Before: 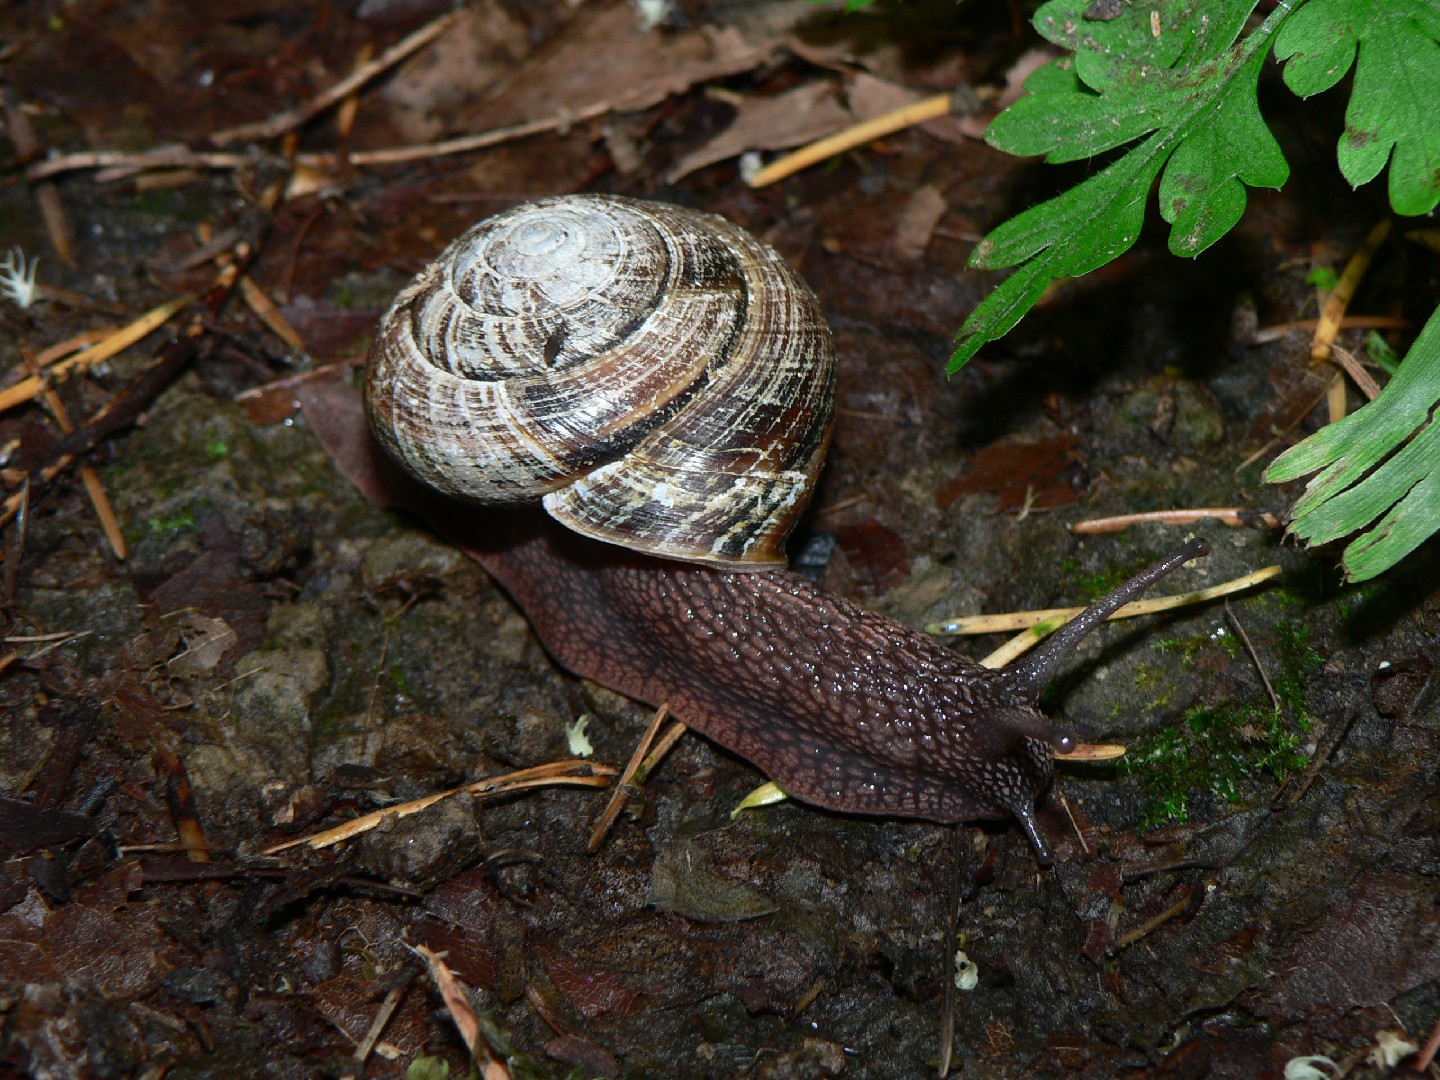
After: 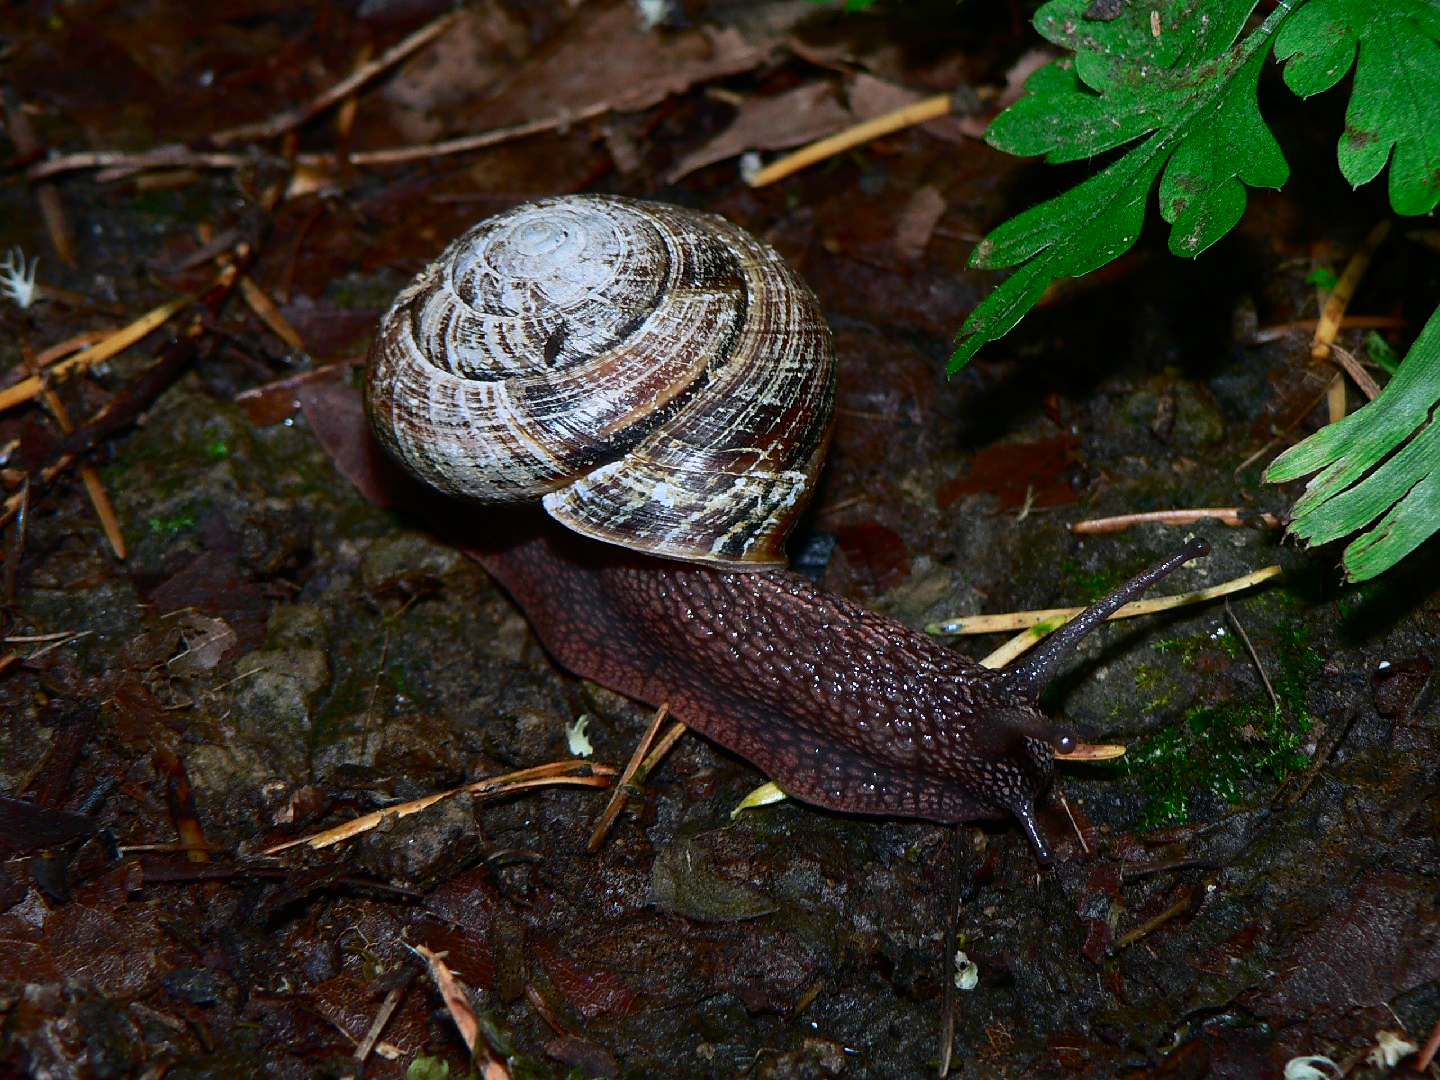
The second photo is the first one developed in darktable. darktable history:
sharpen: radius 1.559, amount 0.373, threshold 1.271
contrast brightness saturation: contrast 0.18, saturation 0.3
graduated density: rotation -0.352°, offset 57.64
color calibration: illuminant as shot in camera, x 0.358, y 0.373, temperature 4628.91 K
